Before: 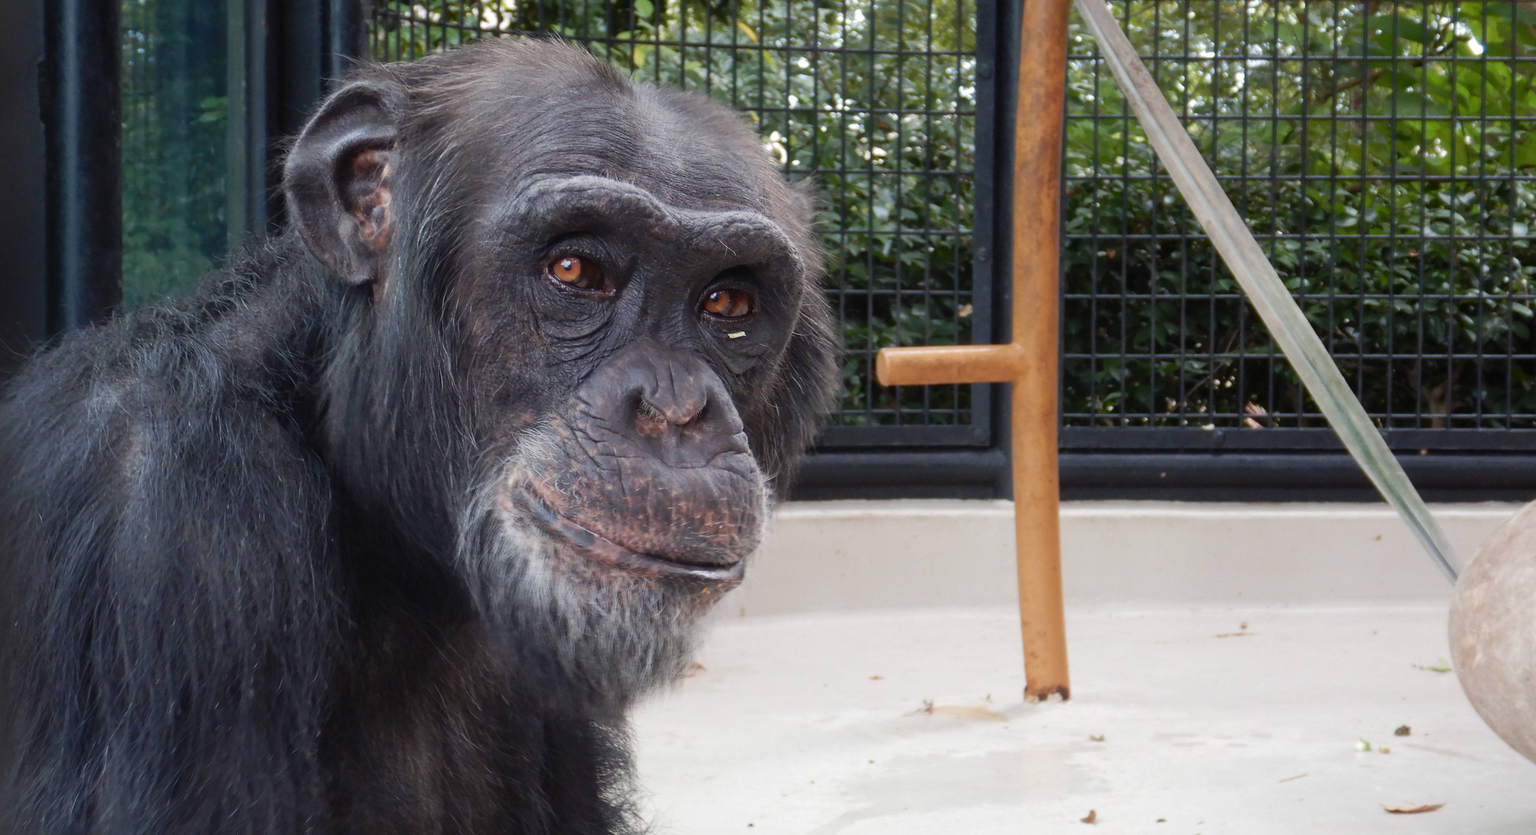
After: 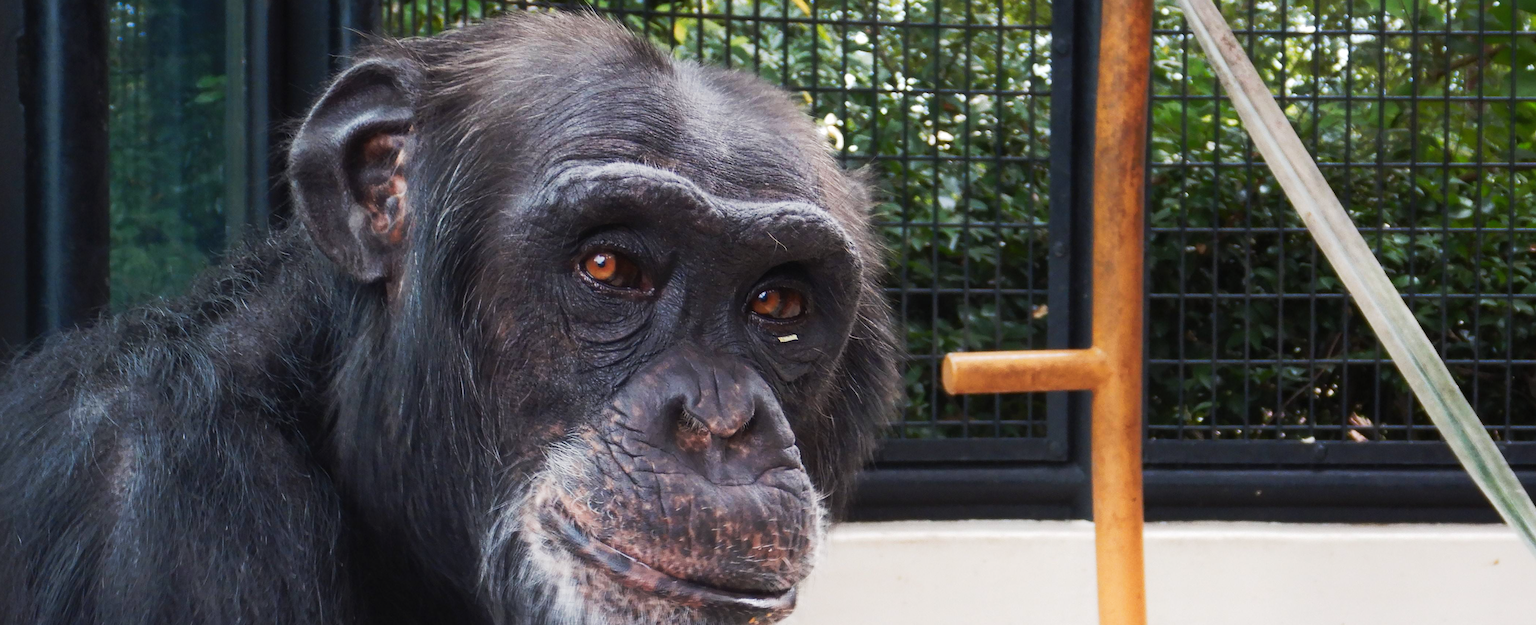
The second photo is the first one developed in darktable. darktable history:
base curve: curves: ch0 [(0, 0) (0.472, 0.508) (1, 1)]
crop: left 1.509%, top 3.452%, right 7.696%, bottom 28.452%
tone curve: curves: ch0 [(0, 0) (0.003, 0.003) (0.011, 0.012) (0.025, 0.023) (0.044, 0.04) (0.069, 0.056) (0.1, 0.082) (0.136, 0.107) (0.177, 0.144) (0.224, 0.186) (0.277, 0.237) (0.335, 0.297) (0.399, 0.37) (0.468, 0.465) (0.543, 0.567) (0.623, 0.68) (0.709, 0.782) (0.801, 0.86) (0.898, 0.924) (1, 1)], preserve colors none
tone equalizer: -8 EV -0.001 EV, -7 EV 0.001 EV, -6 EV -0.002 EV, -5 EV -0.003 EV, -4 EV -0.062 EV, -3 EV -0.222 EV, -2 EV -0.267 EV, -1 EV 0.105 EV, +0 EV 0.303 EV
